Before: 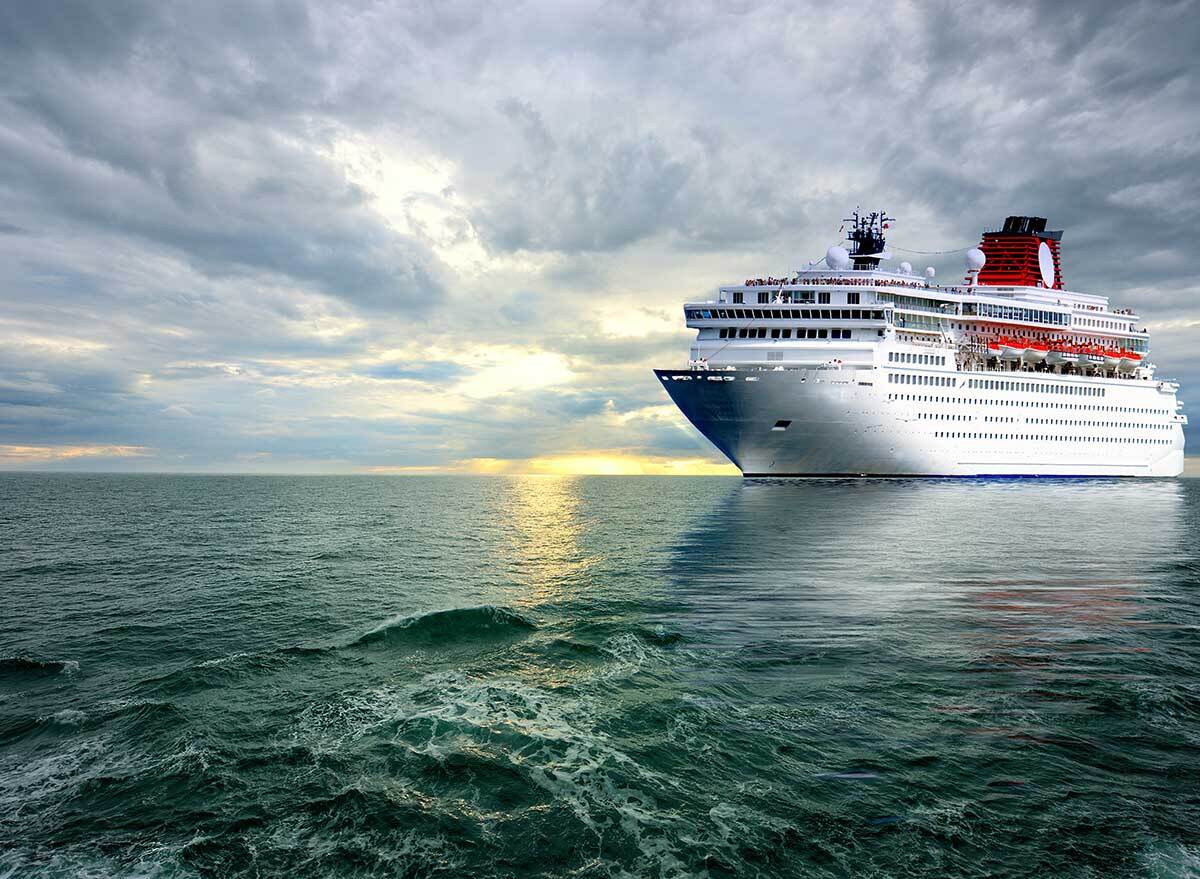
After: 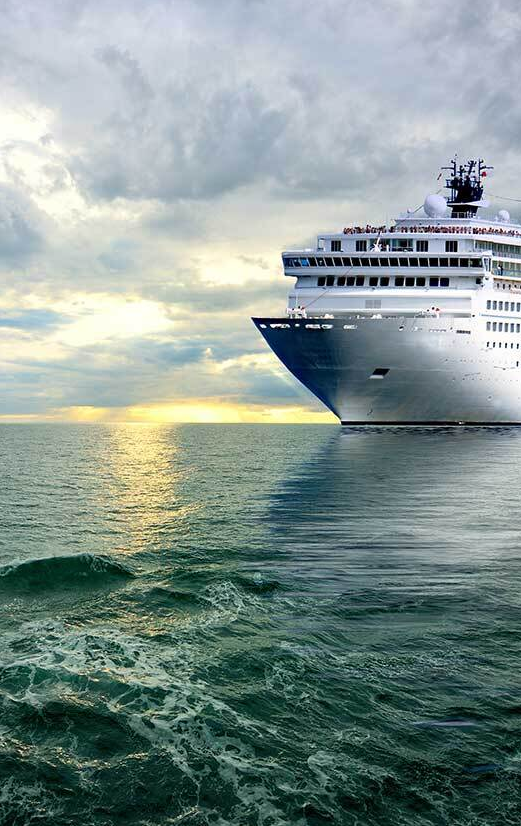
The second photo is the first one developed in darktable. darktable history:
crop: left 33.559%, top 5.983%, right 22.986%
